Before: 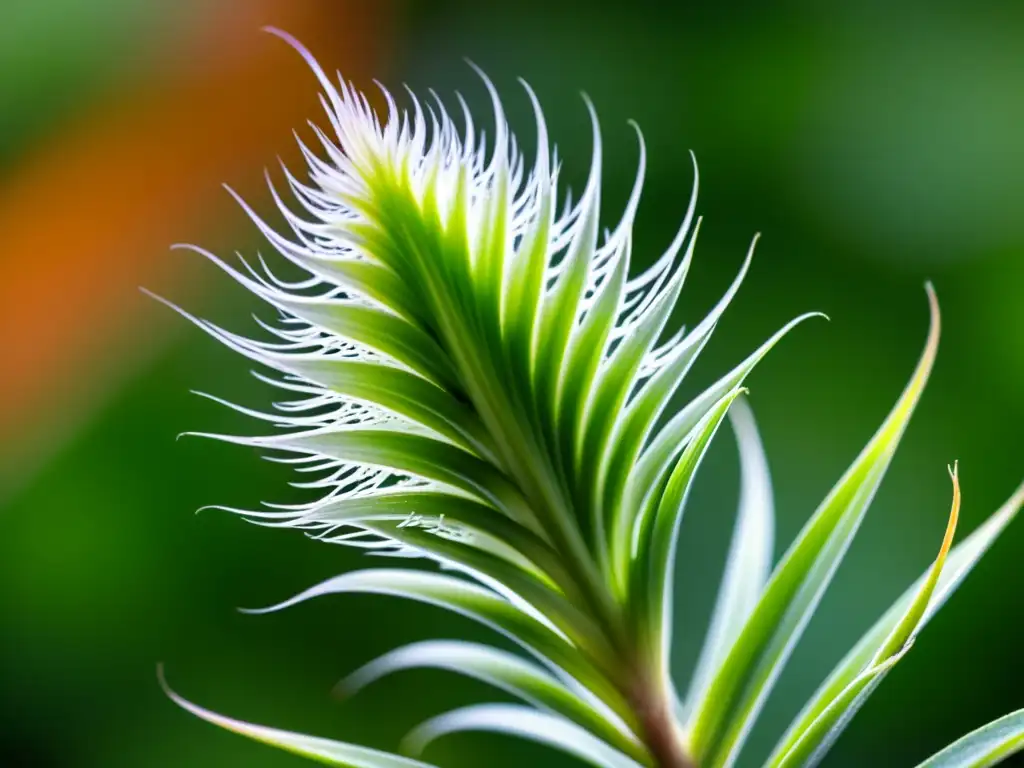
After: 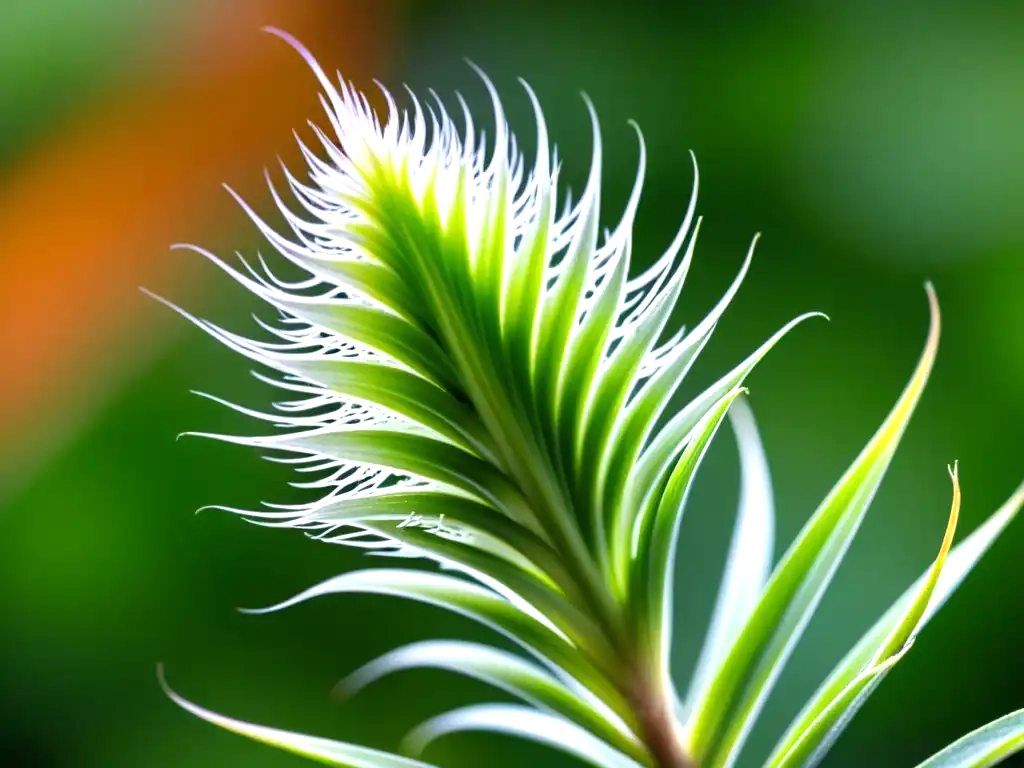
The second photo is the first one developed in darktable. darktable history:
exposure: exposure 0.408 EV, compensate highlight preservation false
